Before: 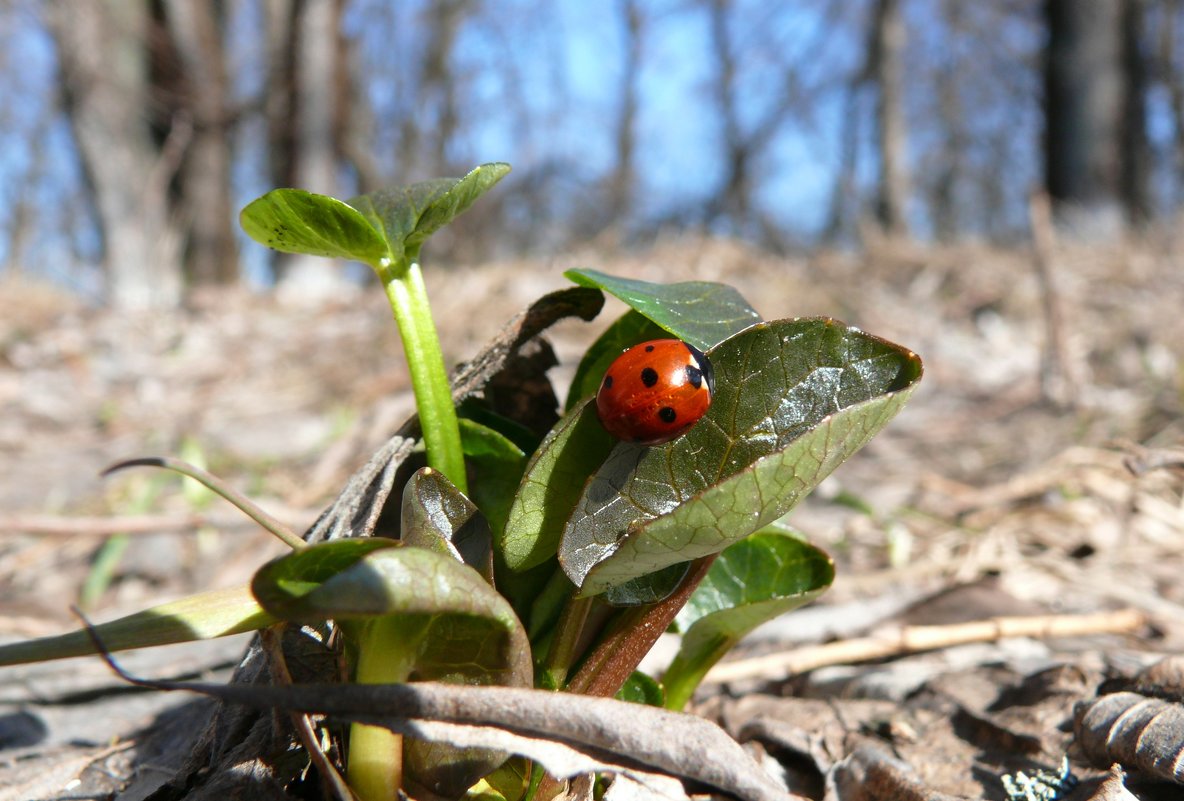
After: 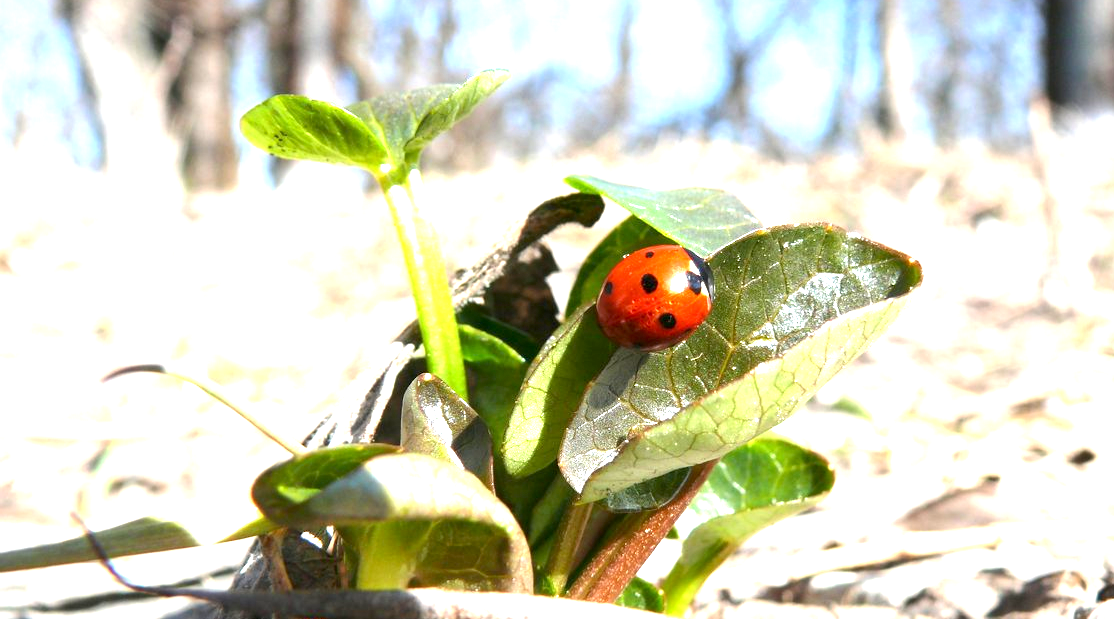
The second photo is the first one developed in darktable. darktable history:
crop and rotate: angle 0.032°, top 11.769%, right 5.769%, bottom 10.812%
exposure: black level correction 0.001, exposure 1.729 EV, compensate highlight preservation false
